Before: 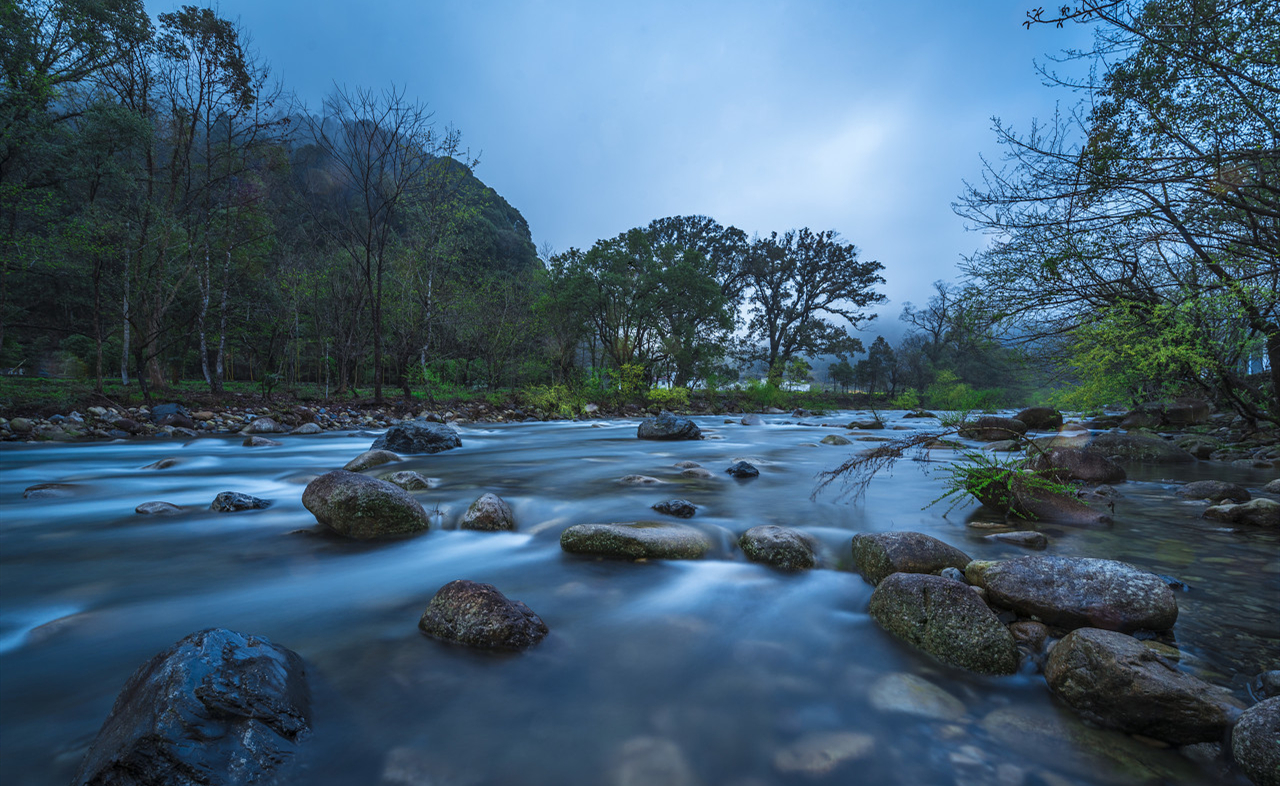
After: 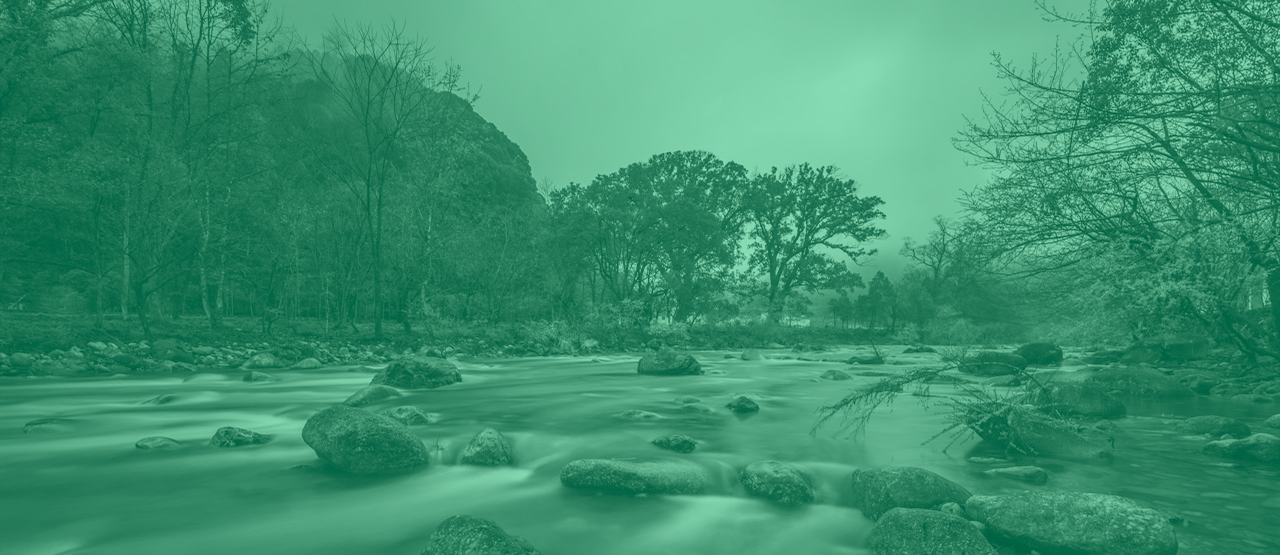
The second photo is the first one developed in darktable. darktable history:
colorize: hue 147.6°, saturation 65%, lightness 21.64%
crop and rotate: top 8.293%, bottom 20.996%
tone equalizer: on, module defaults
contrast brightness saturation: contrast 0.1, saturation -0.36
